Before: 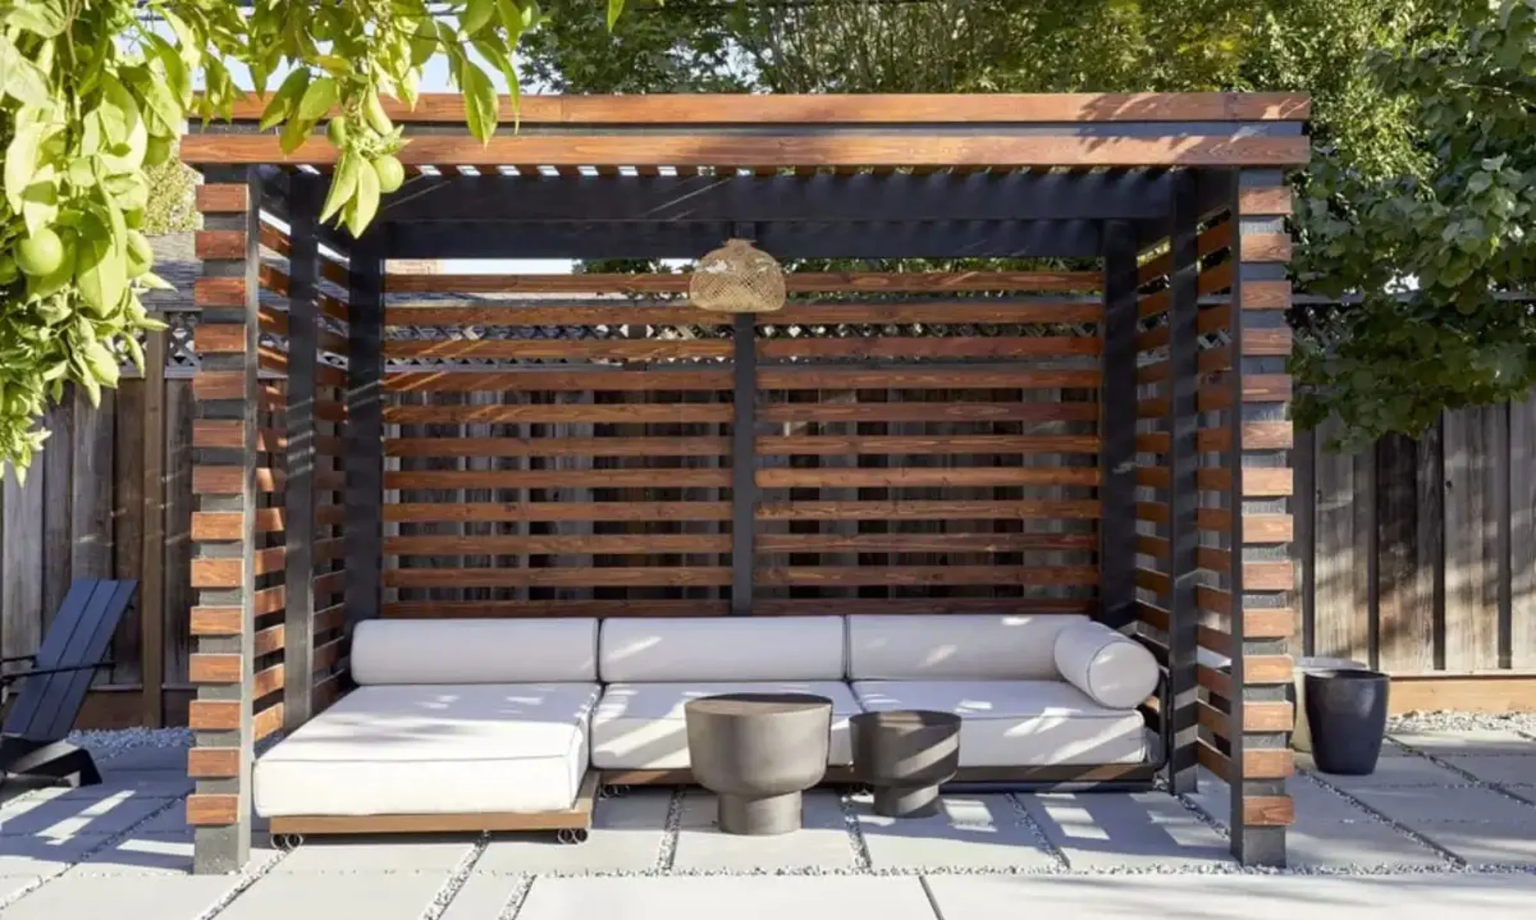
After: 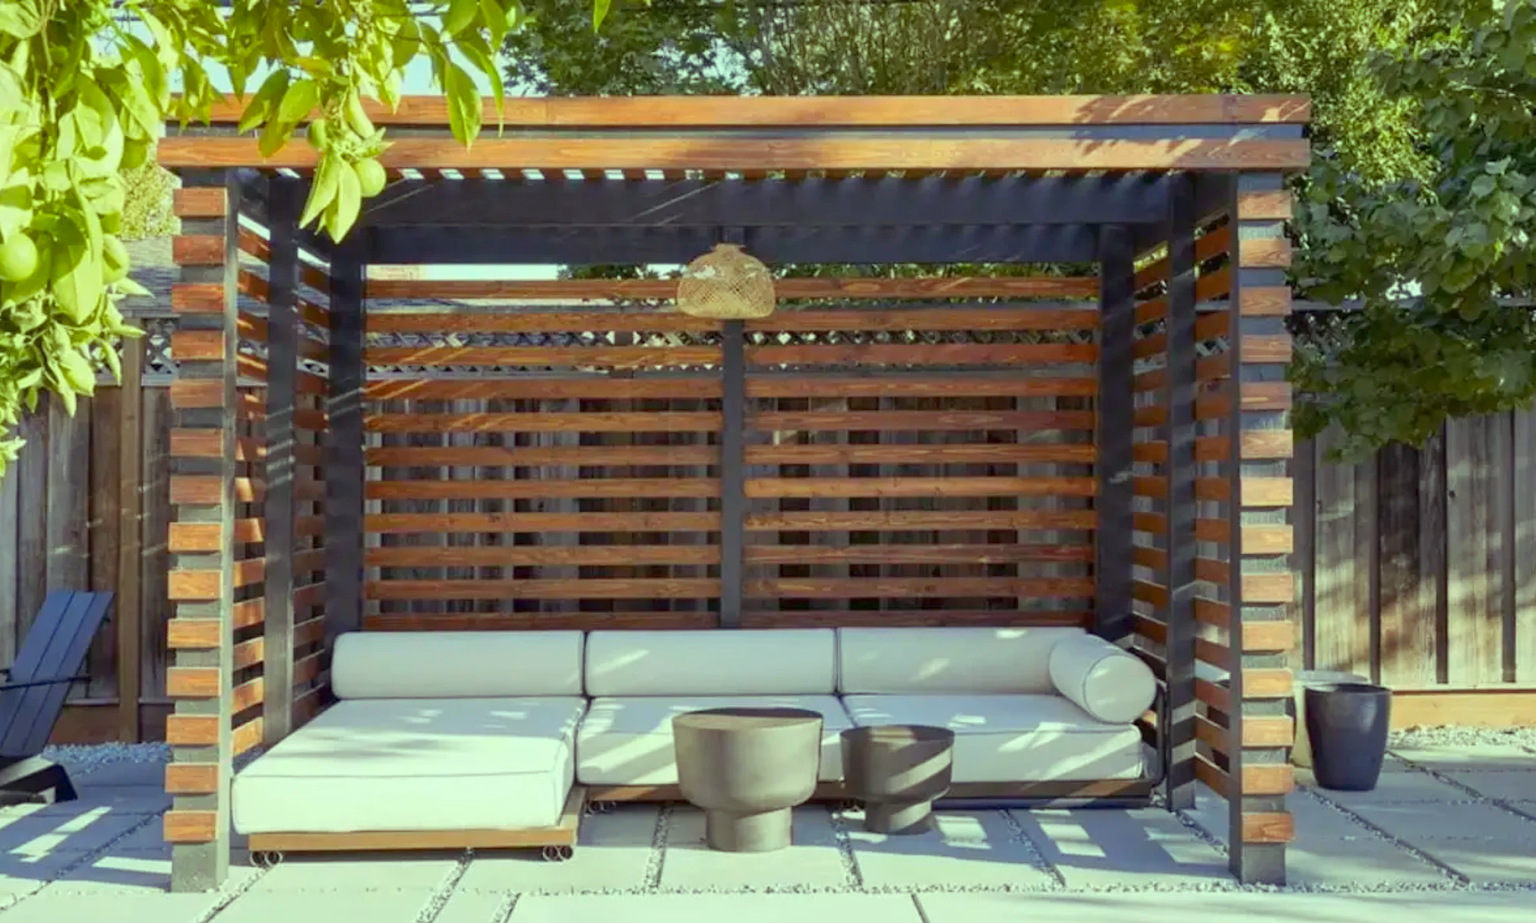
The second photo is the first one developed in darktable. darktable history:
crop: left 1.703%, right 0.275%, bottom 1.52%
color balance rgb: highlights gain › luminance 15.57%, highlights gain › chroma 7.096%, highlights gain › hue 125.26°, linear chroma grading › global chroma 9.668%, perceptual saturation grading › global saturation 0.802%, contrast -20.12%
exposure: exposure 0.252 EV, compensate exposure bias true, compensate highlight preservation false
